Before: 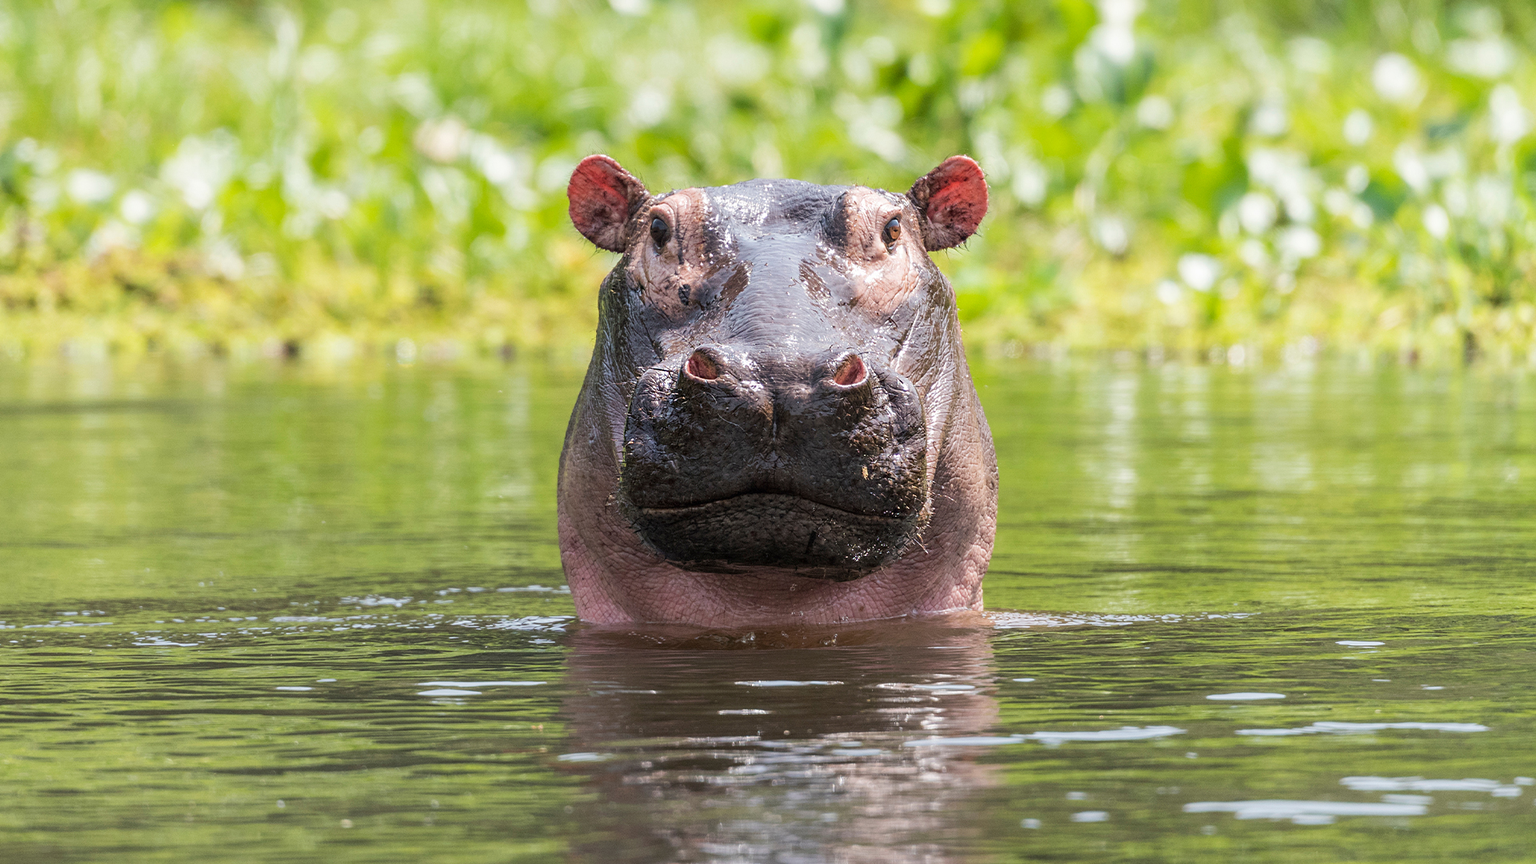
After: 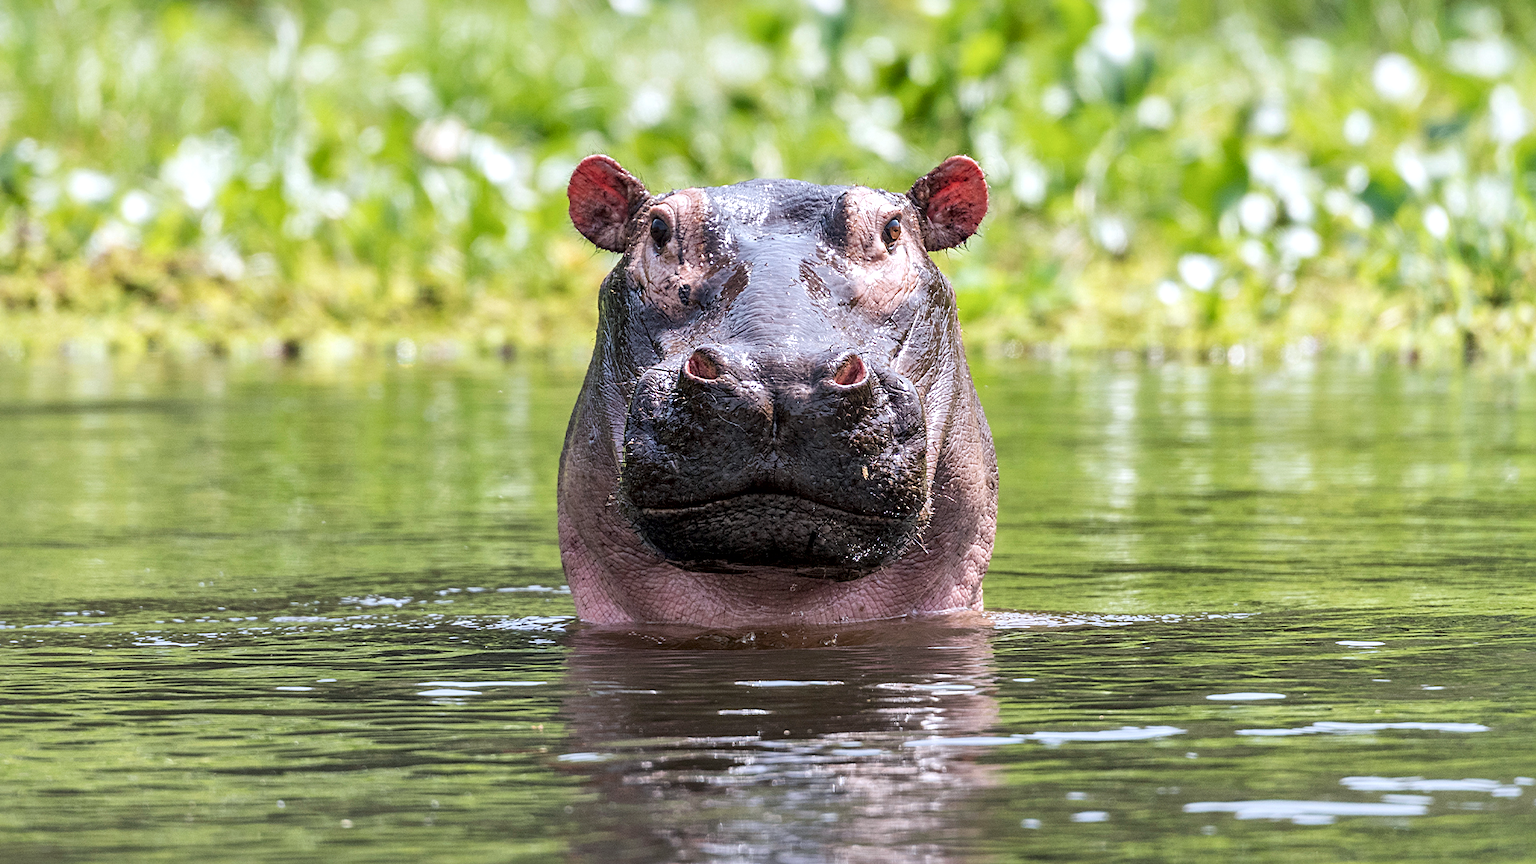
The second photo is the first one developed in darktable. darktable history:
sharpen: amount 0.2
local contrast: mode bilateral grid, contrast 25, coarseness 60, detail 151%, midtone range 0.2
color calibration: illuminant as shot in camera, x 0.358, y 0.373, temperature 4628.91 K
